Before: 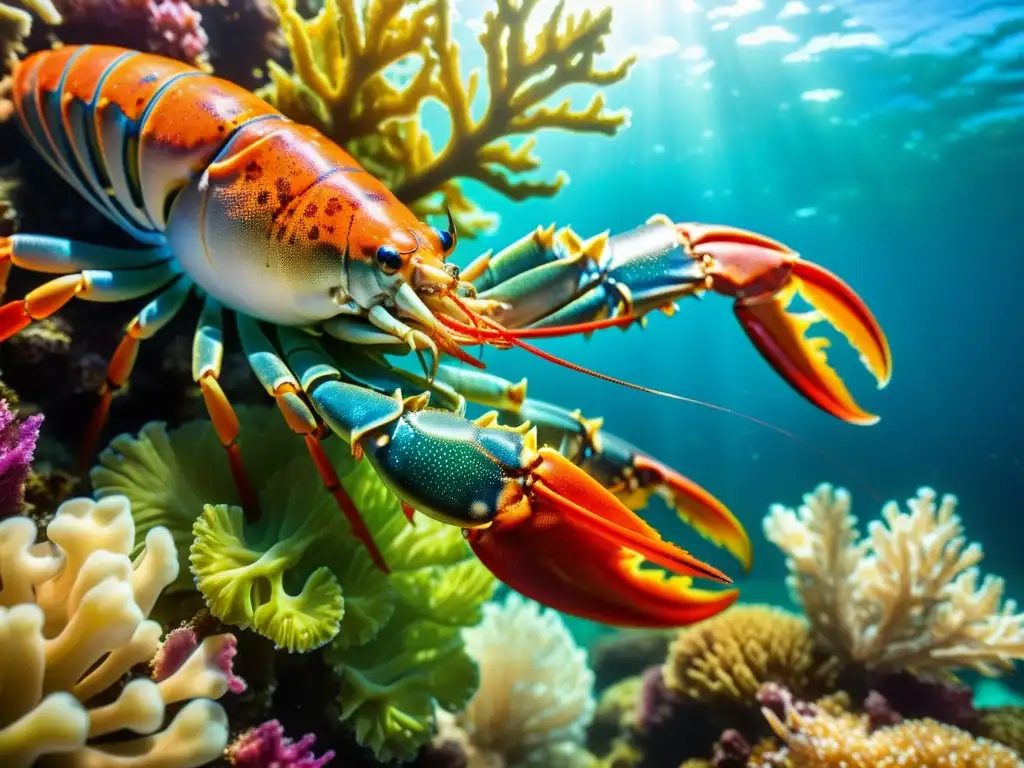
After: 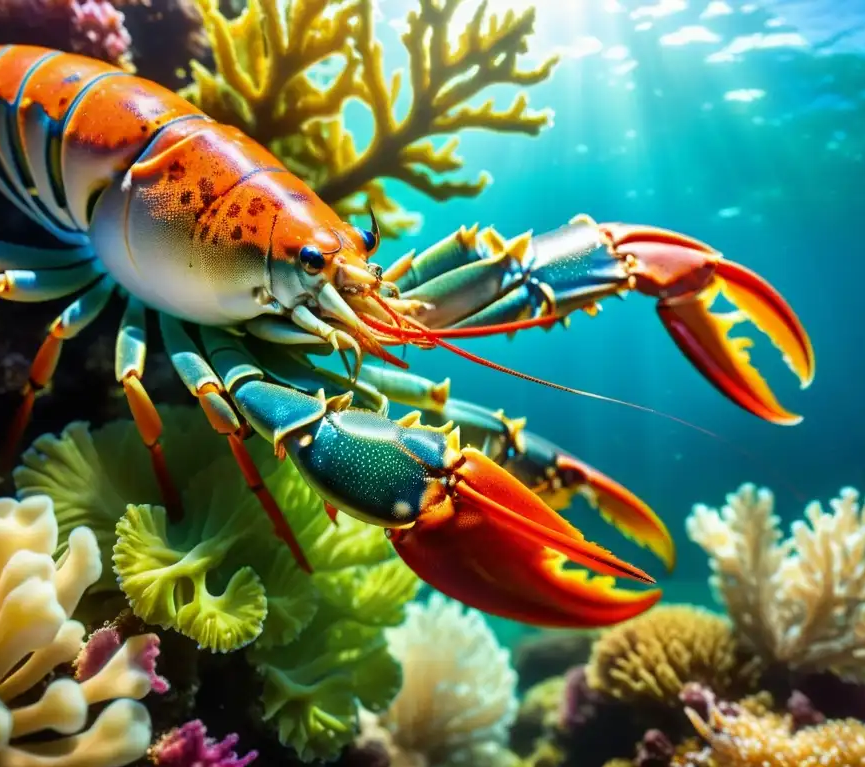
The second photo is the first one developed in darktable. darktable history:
crop: left 7.6%, right 7.866%
